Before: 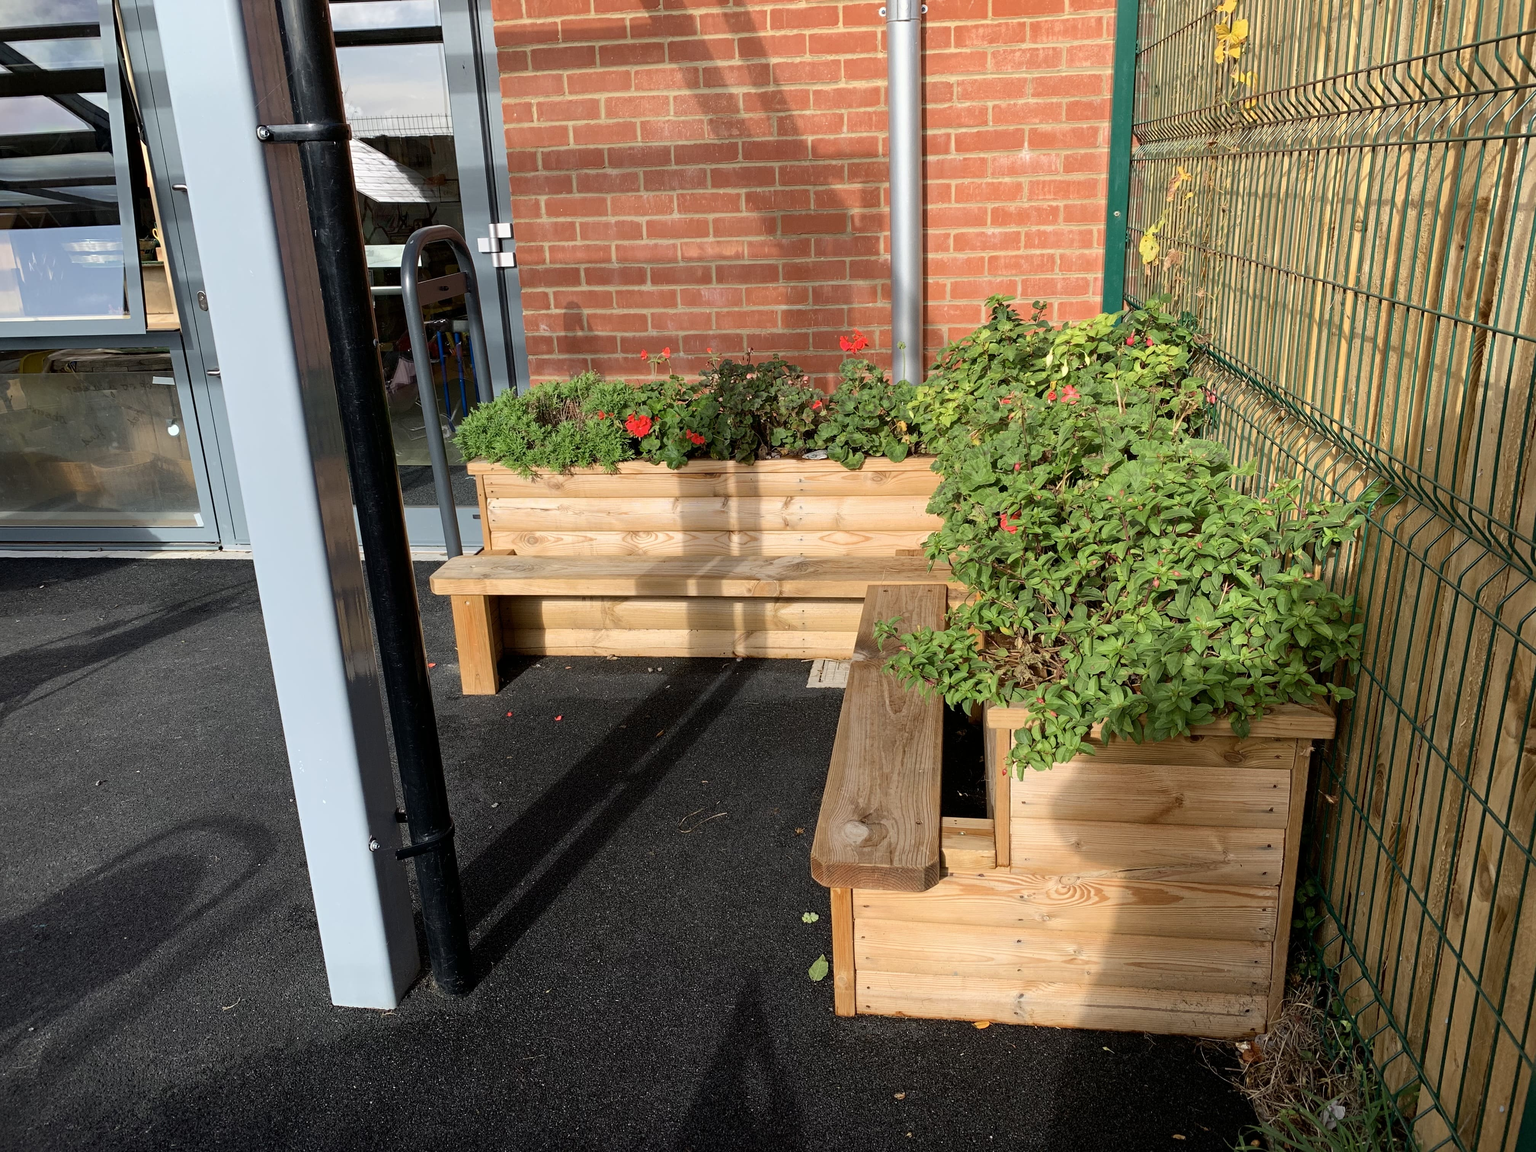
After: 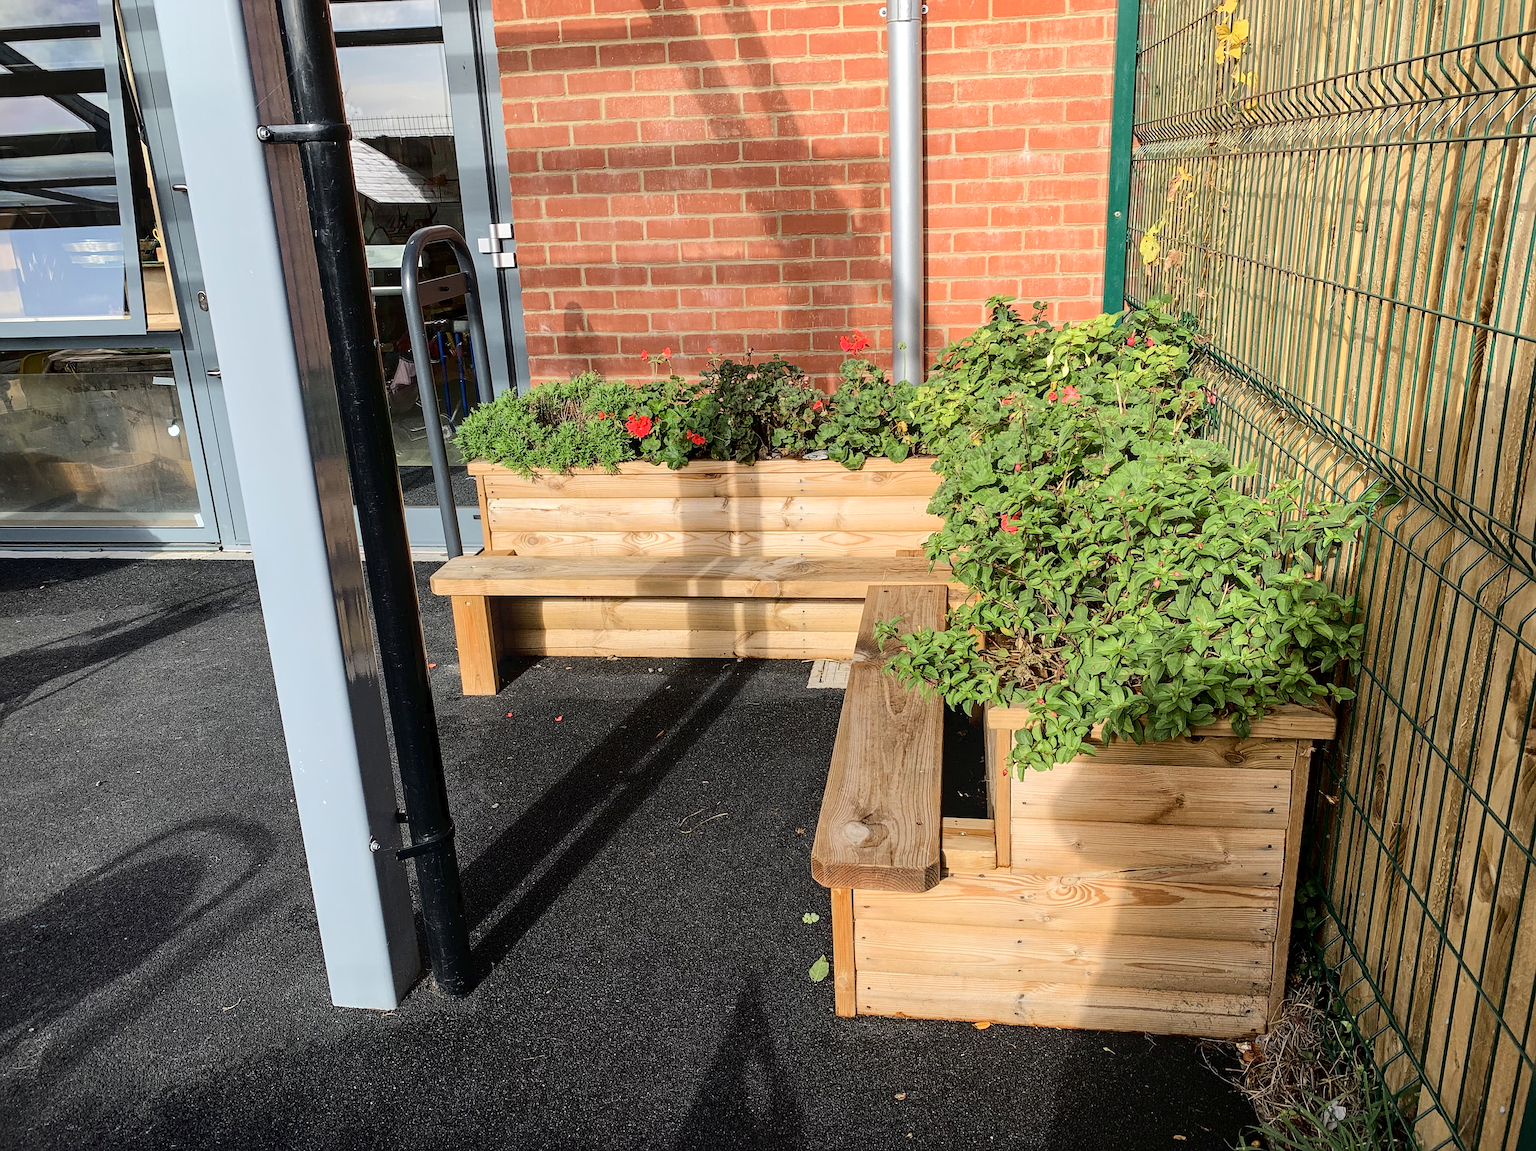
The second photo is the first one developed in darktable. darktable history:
local contrast: on, module defaults
sharpen: on, module defaults
tone curve: curves: ch0 [(0, 0) (0.003, 0.015) (0.011, 0.021) (0.025, 0.032) (0.044, 0.046) (0.069, 0.062) (0.1, 0.08) (0.136, 0.117) (0.177, 0.165) (0.224, 0.221) (0.277, 0.298) (0.335, 0.385) (0.399, 0.469) (0.468, 0.558) (0.543, 0.637) (0.623, 0.708) (0.709, 0.771) (0.801, 0.84) (0.898, 0.907) (1, 1)], color space Lab, linked channels, preserve colors none
